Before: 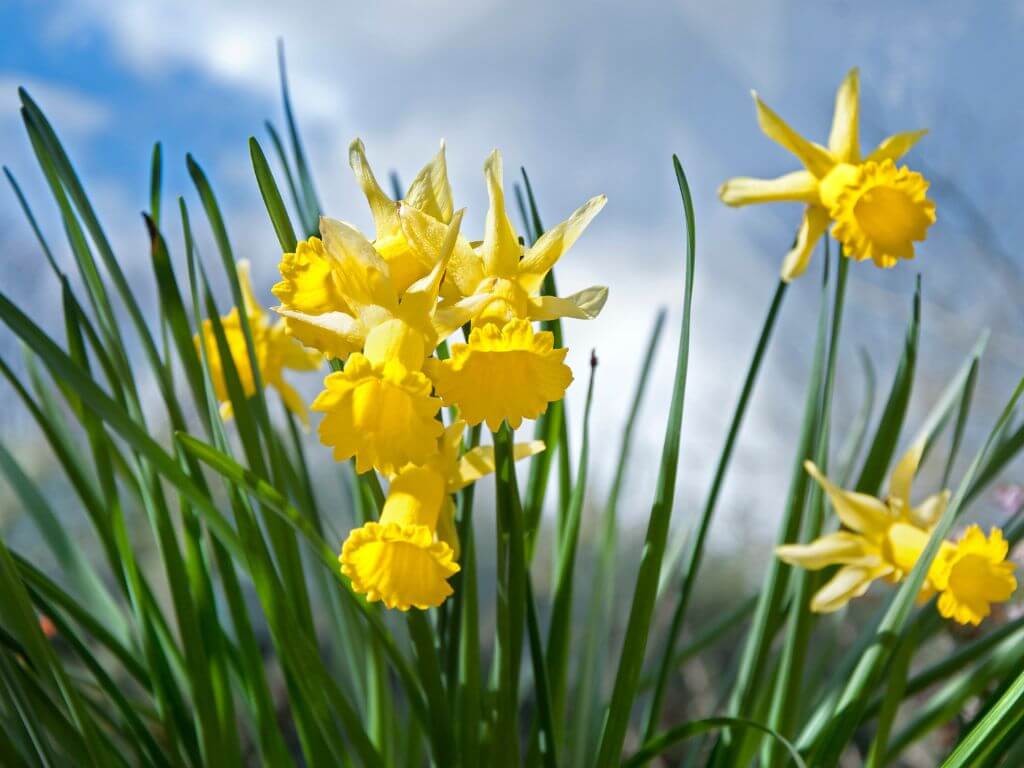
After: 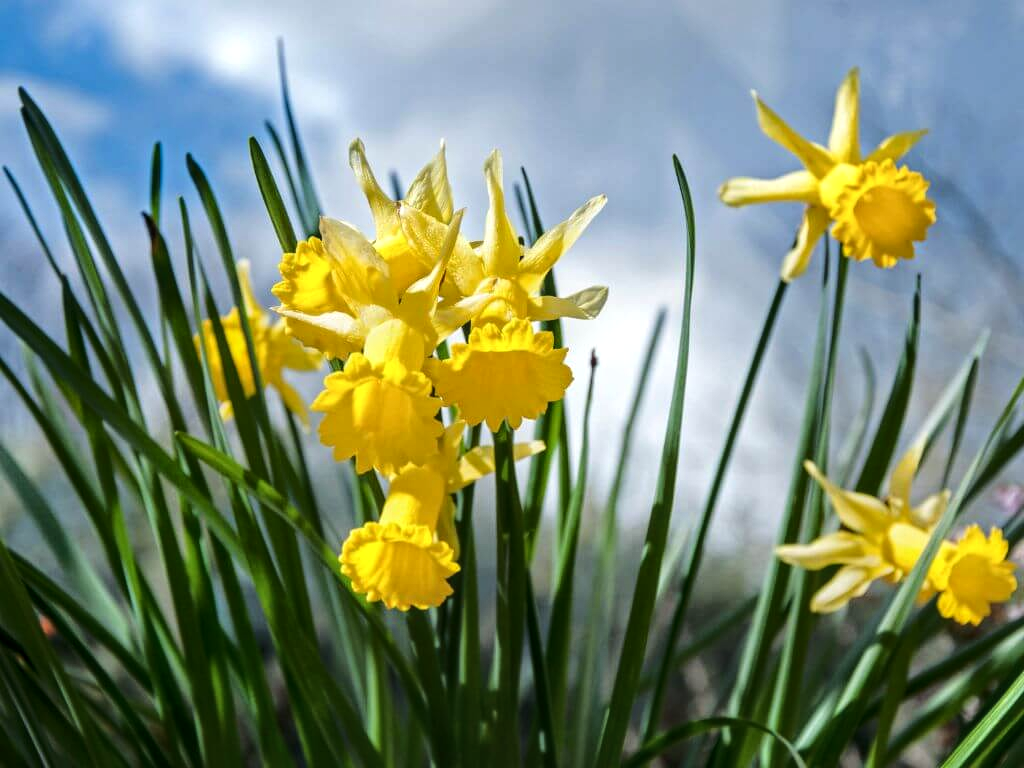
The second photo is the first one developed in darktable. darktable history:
local contrast: on, module defaults
base curve: curves: ch0 [(0, 0) (0.073, 0.04) (0.157, 0.139) (0.492, 0.492) (0.758, 0.758) (1, 1)]
